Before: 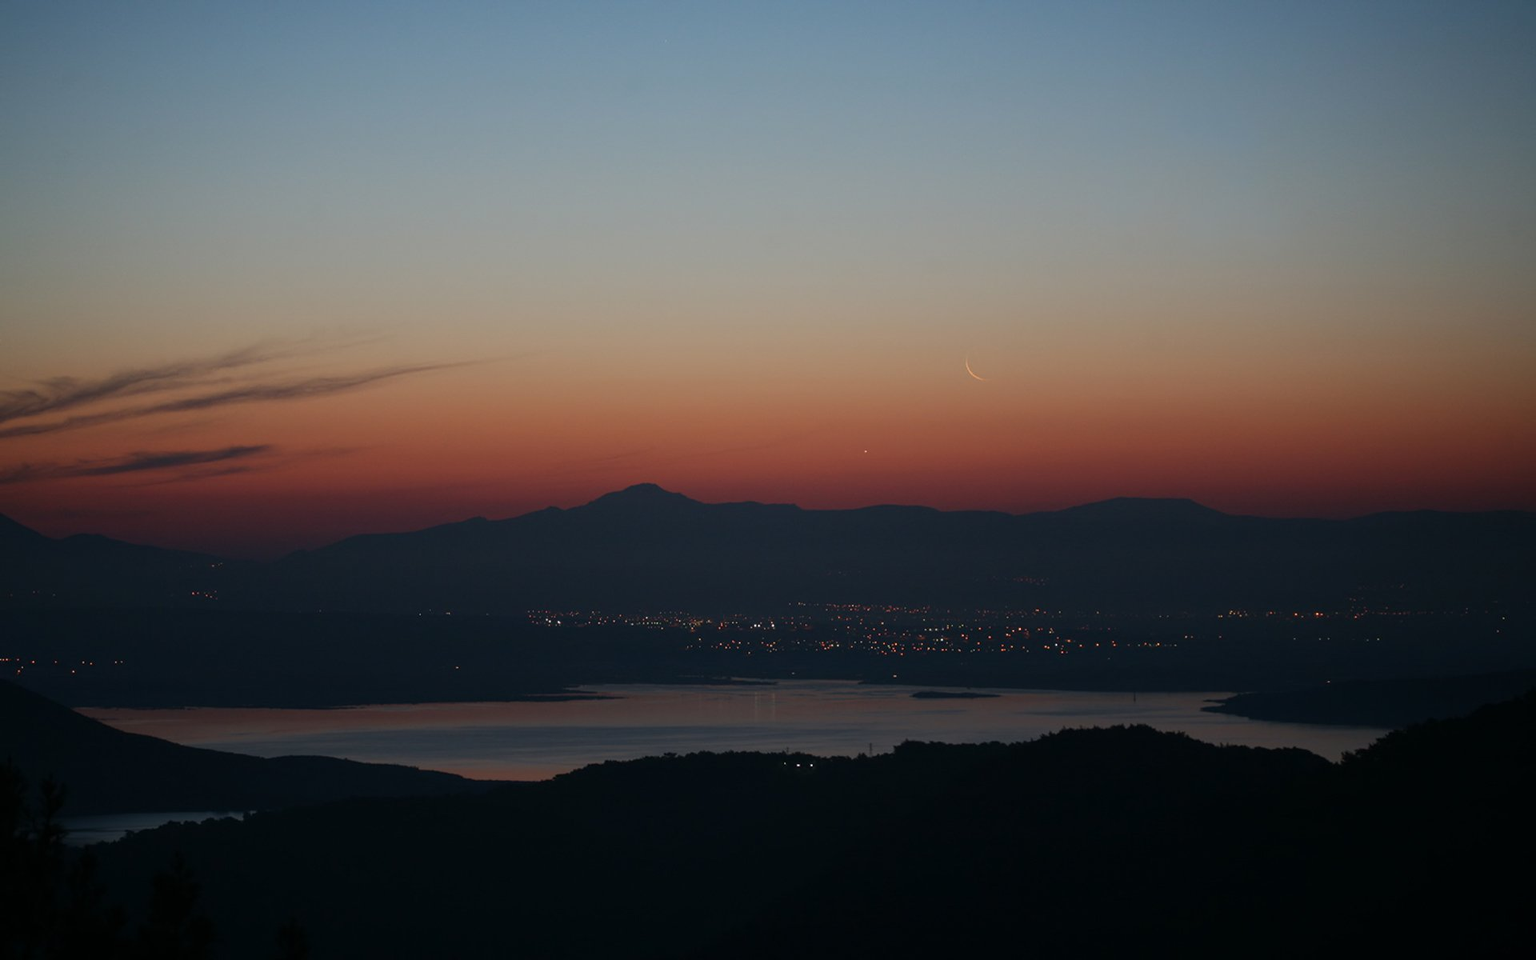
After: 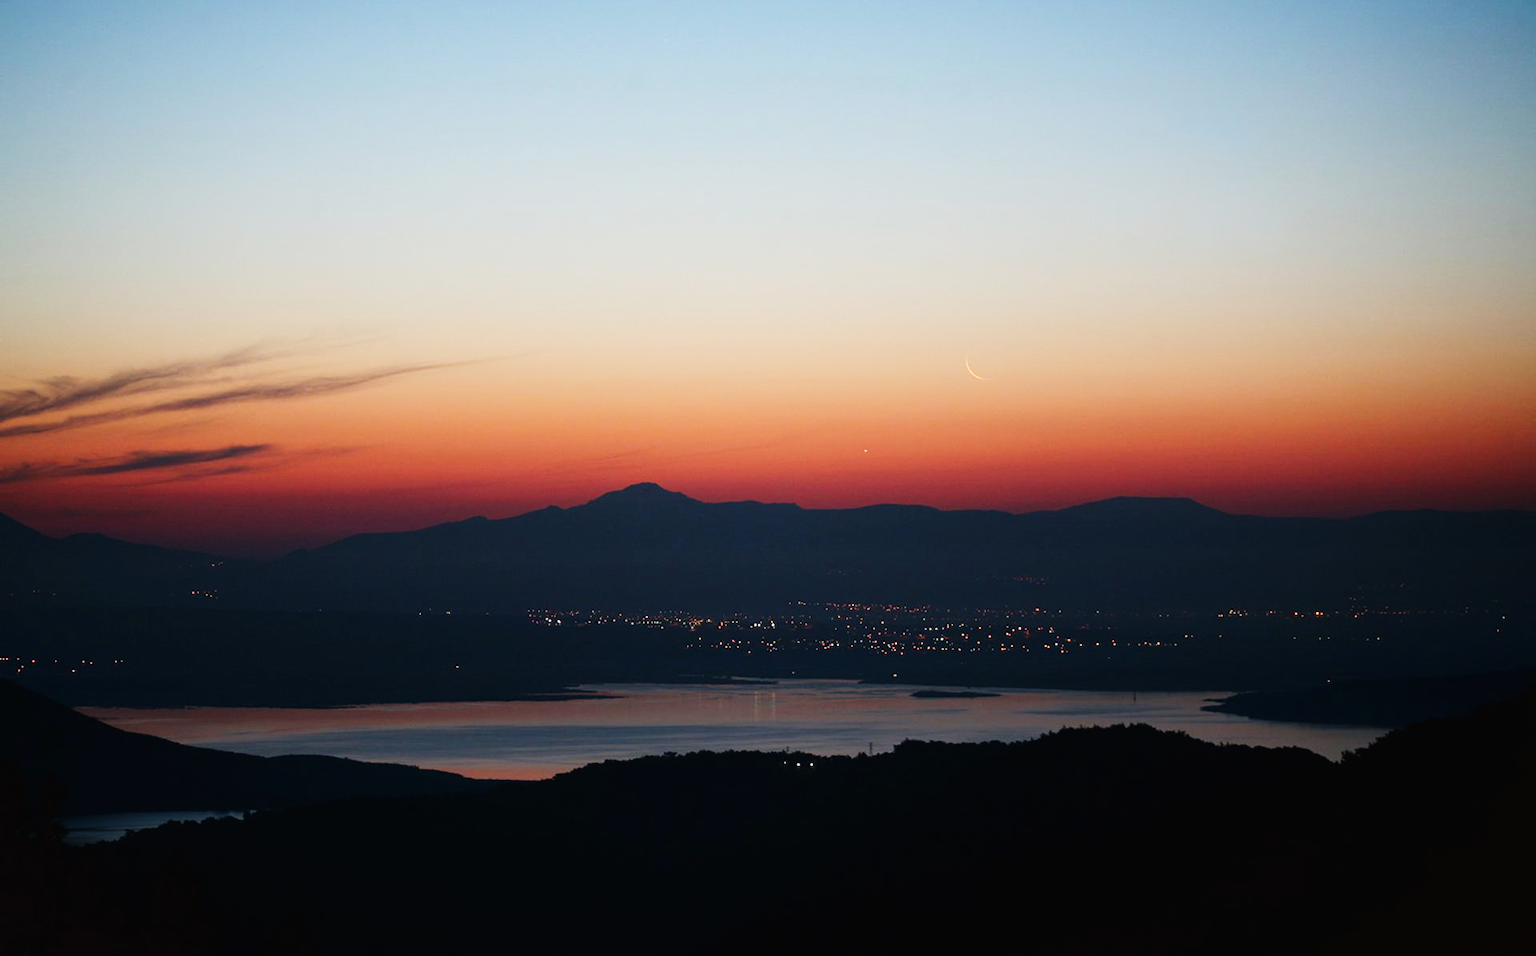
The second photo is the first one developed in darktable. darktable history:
crop: top 0.114%, bottom 0.177%
base curve: curves: ch0 [(0, 0.003) (0.001, 0.002) (0.006, 0.004) (0.02, 0.022) (0.048, 0.086) (0.094, 0.234) (0.162, 0.431) (0.258, 0.629) (0.385, 0.8) (0.548, 0.918) (0.751, 0.988) (1, 1)], preserve colors none
